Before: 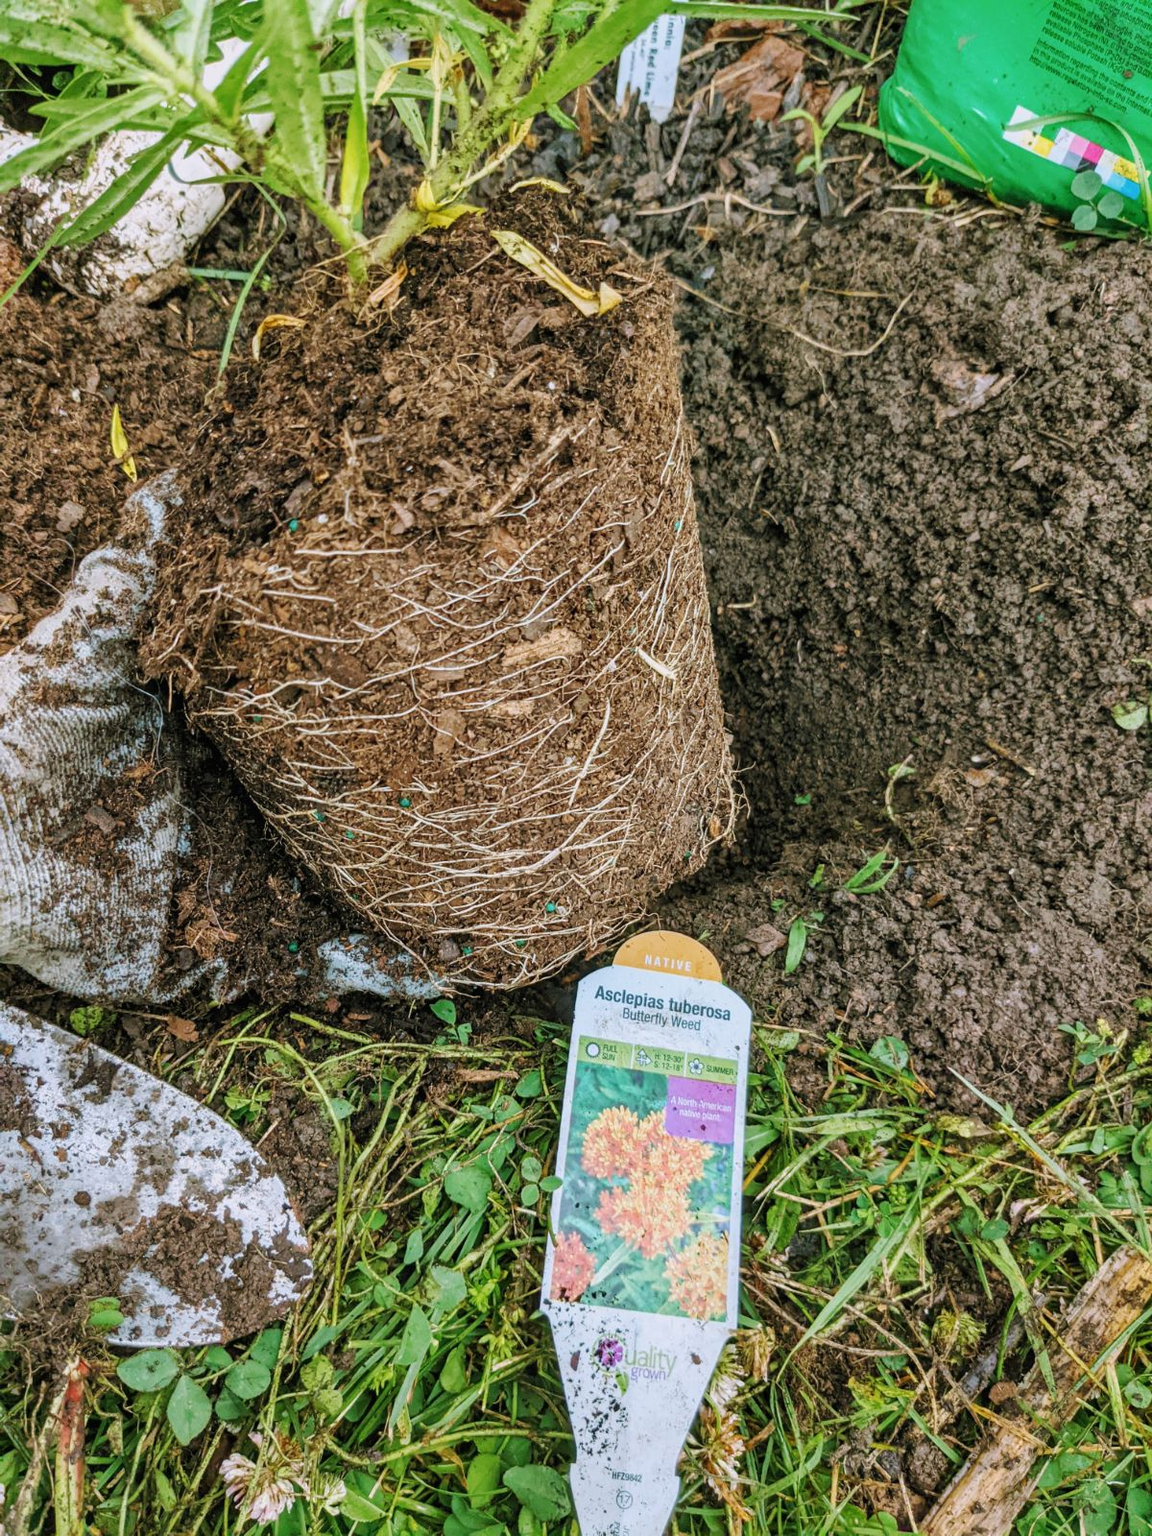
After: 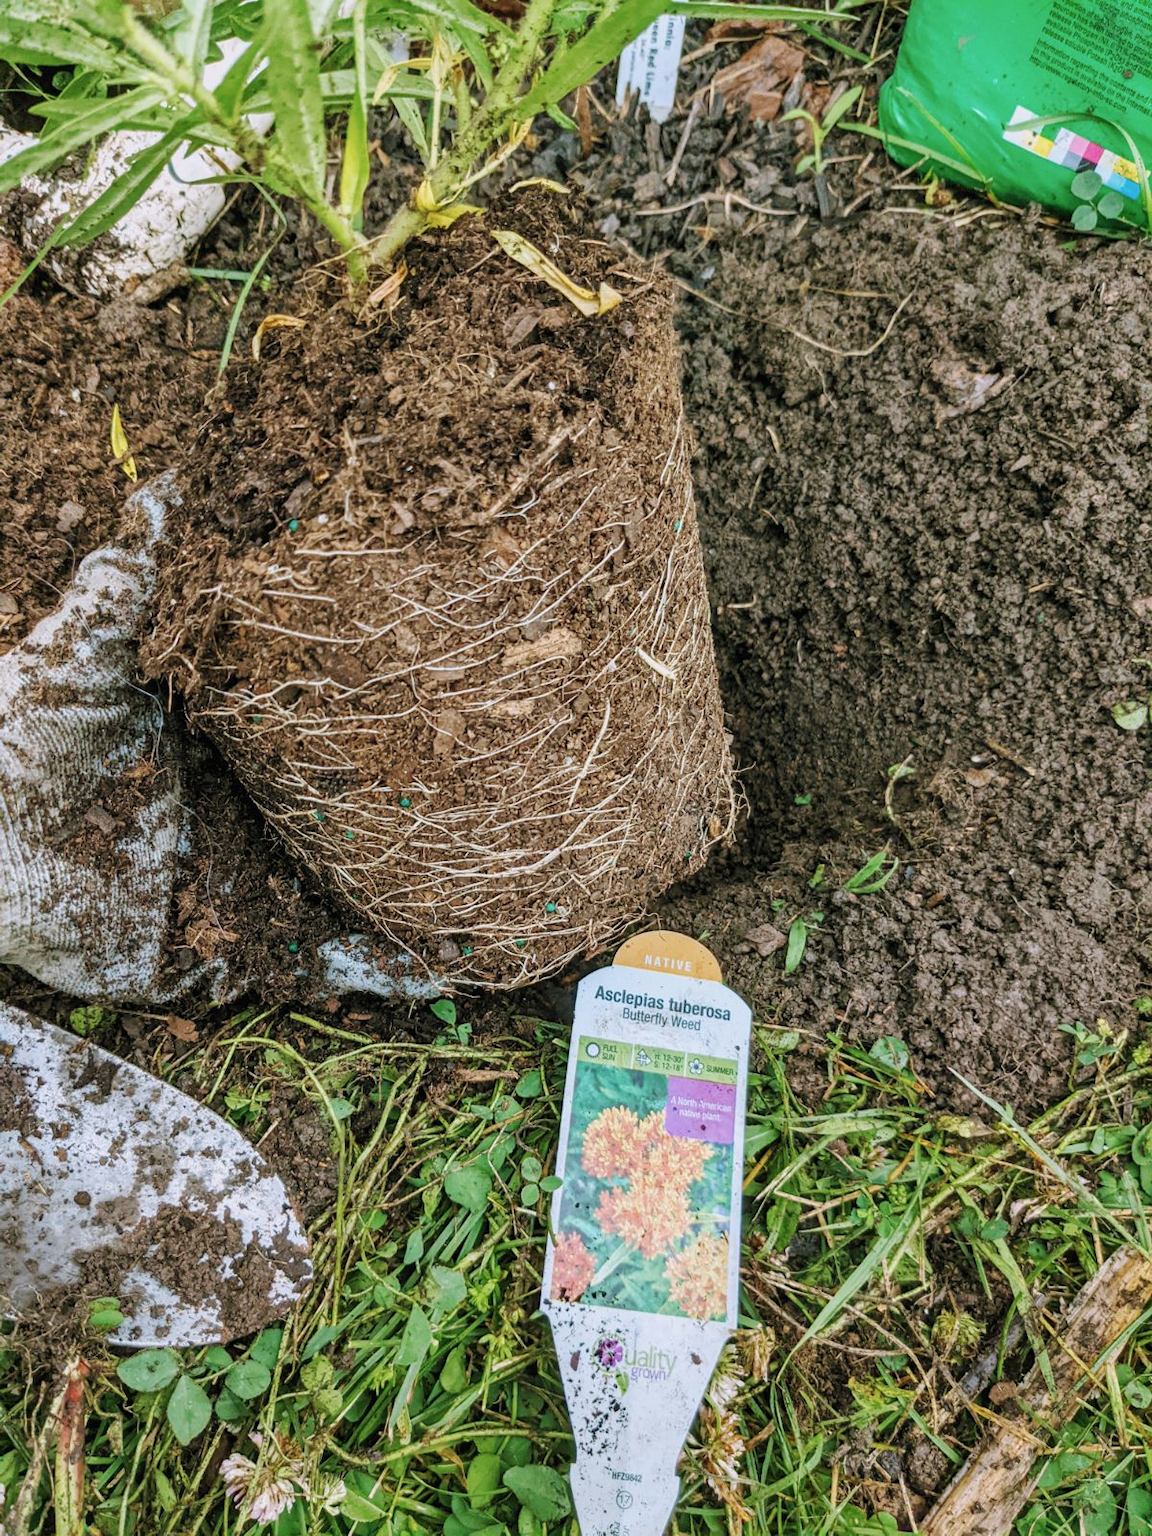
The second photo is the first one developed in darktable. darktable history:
color zones: curves: ch1 [(0, 0.469) (0.001, 0.469) (0.12, 0.446) (0.248, 0.469) (0.5, 0.5) (0.748, 0.5) (0.999, 0.469) (1, 0.469)]
contrast brightness saturation: saturation -0.05
